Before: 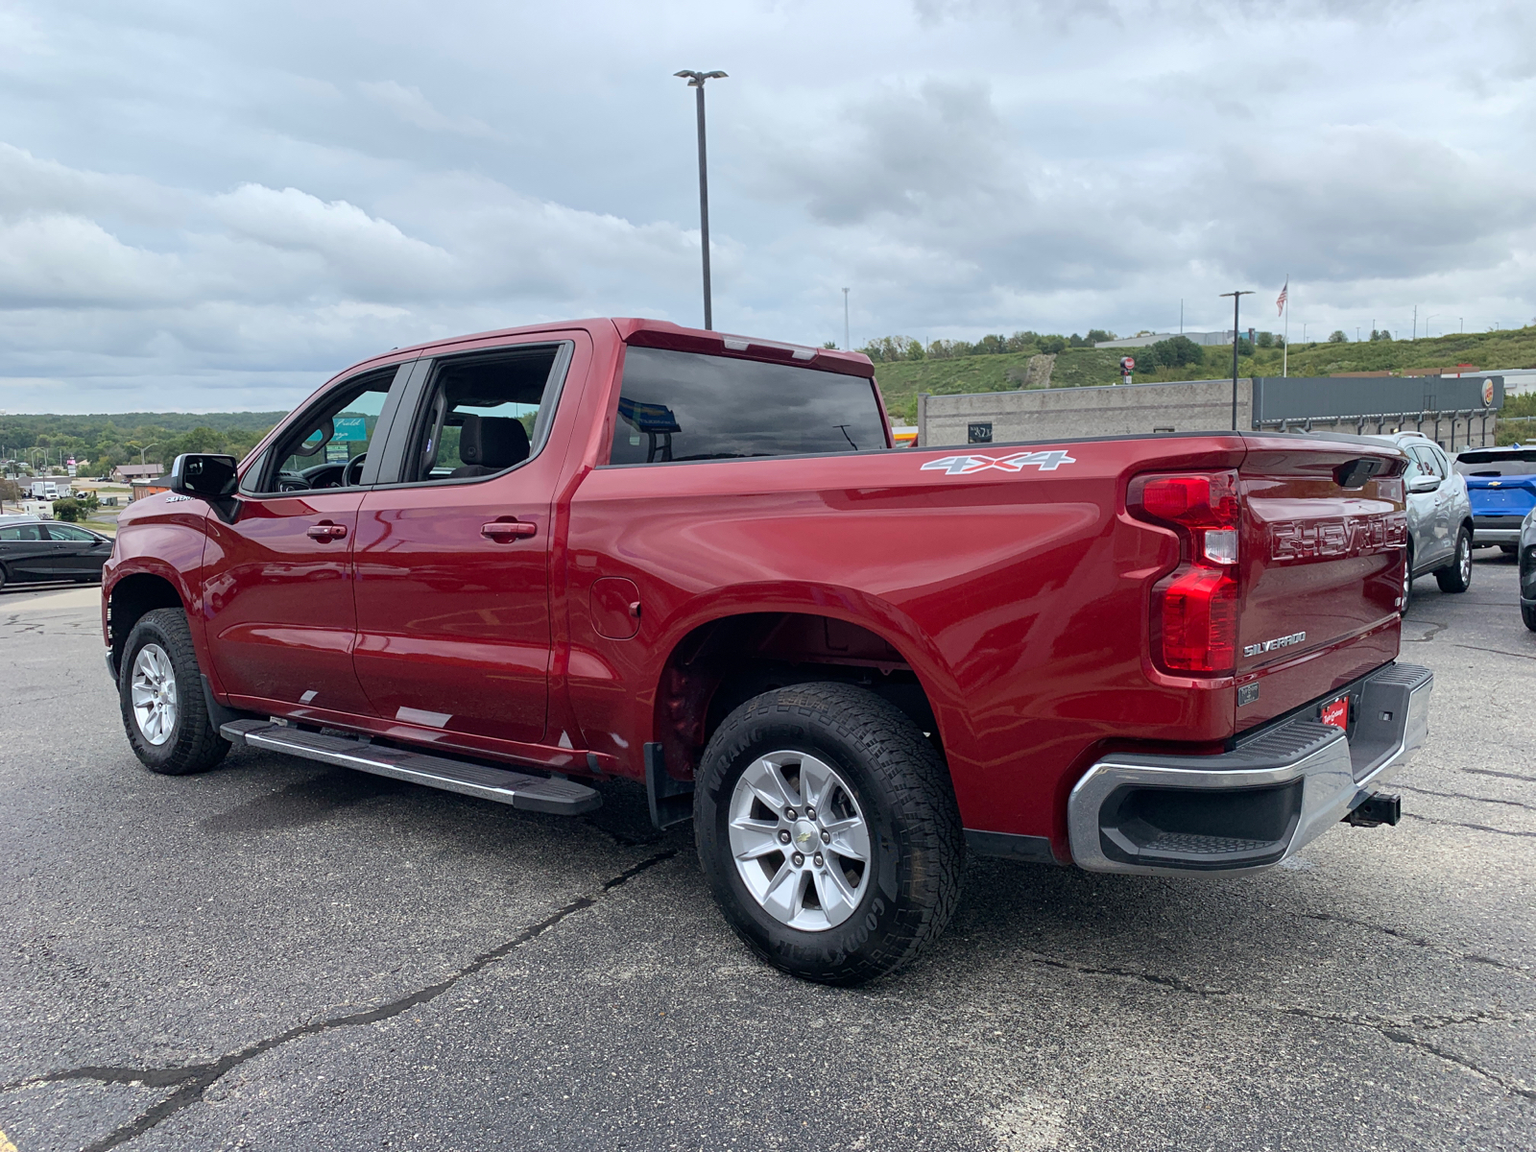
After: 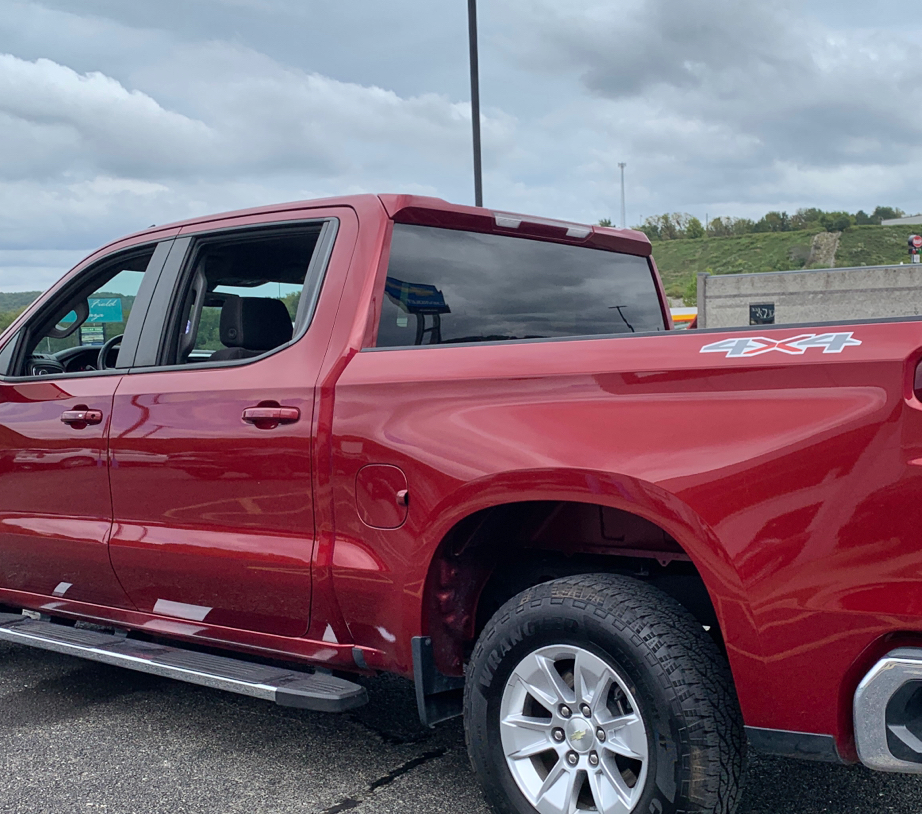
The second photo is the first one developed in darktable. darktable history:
crop: left 16.237%, top 11.478%, right 26.107%, bottom 20.629%
shadows and highlights: soften with gaussian
